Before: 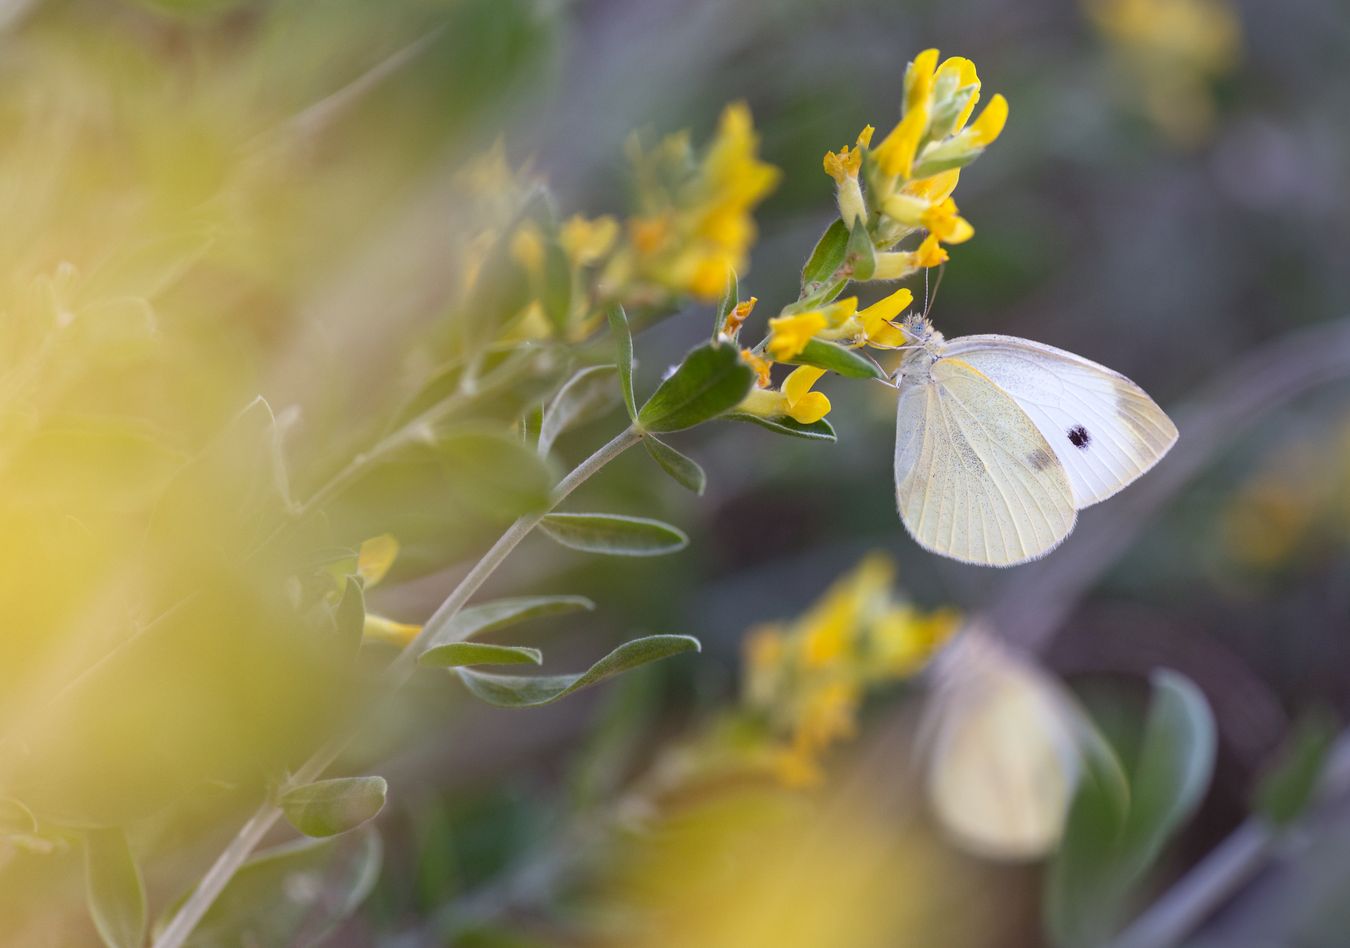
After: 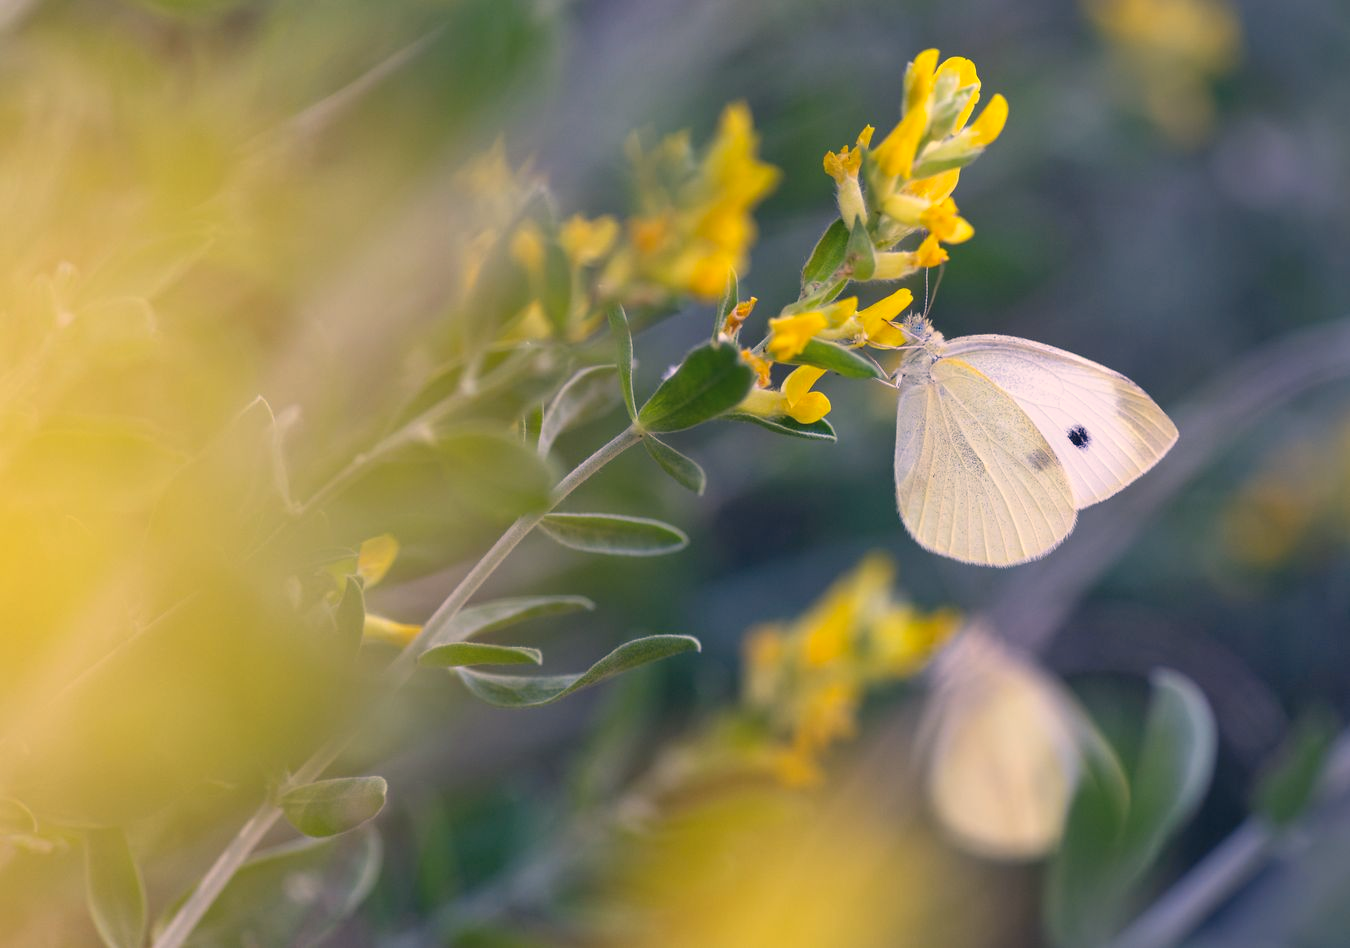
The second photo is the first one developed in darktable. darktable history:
color correction: highlights a* 10.34, highlights b* 14.82, shadows a* -10.13, shadows b* -15.01
tone equalizer: on, module defaults
